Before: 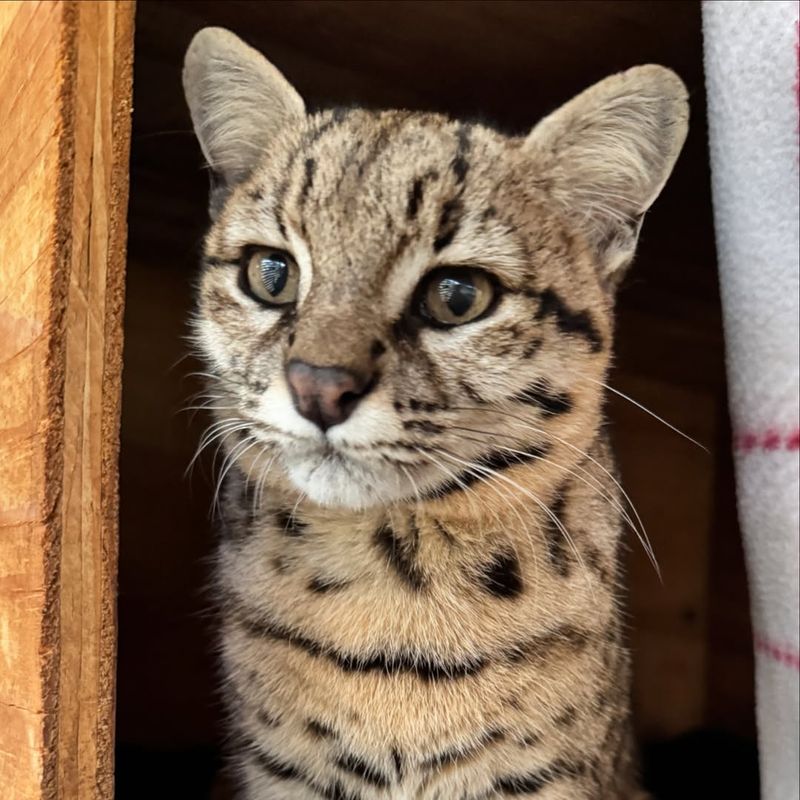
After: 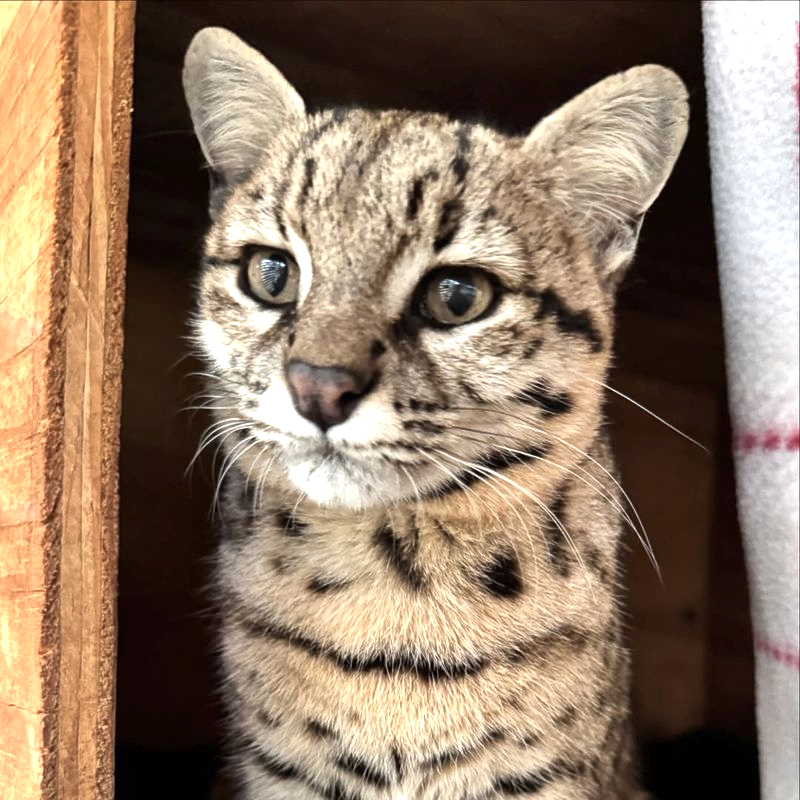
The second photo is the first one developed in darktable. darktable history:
color balance rgb: linear chroma grading › global chroma -0.902%, perceptual saturation grading › global saturation -27.499%, perceptual brilliance grading › global brilliance 18.243%, global vibrance 12.733%
